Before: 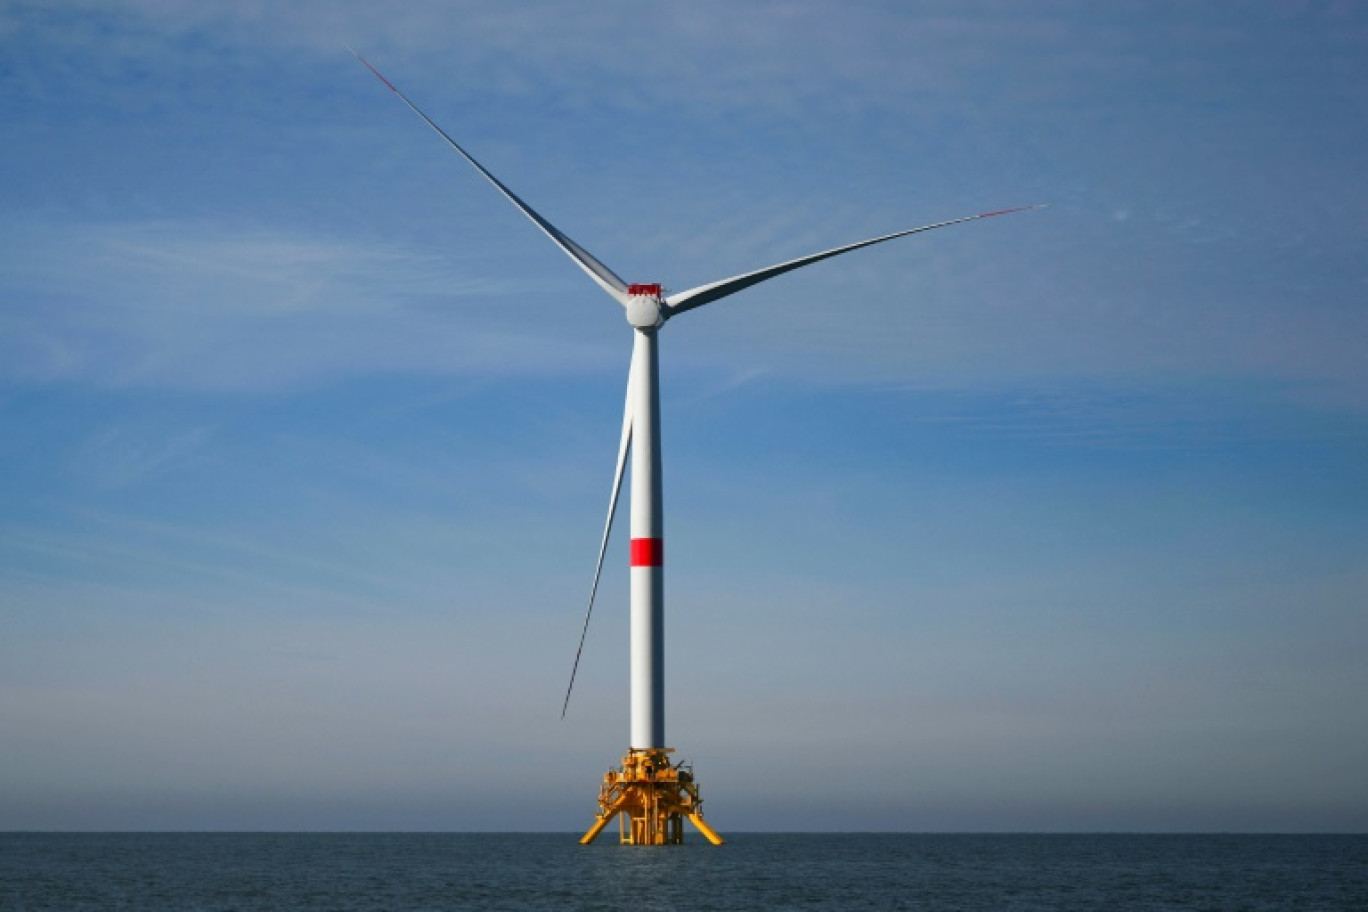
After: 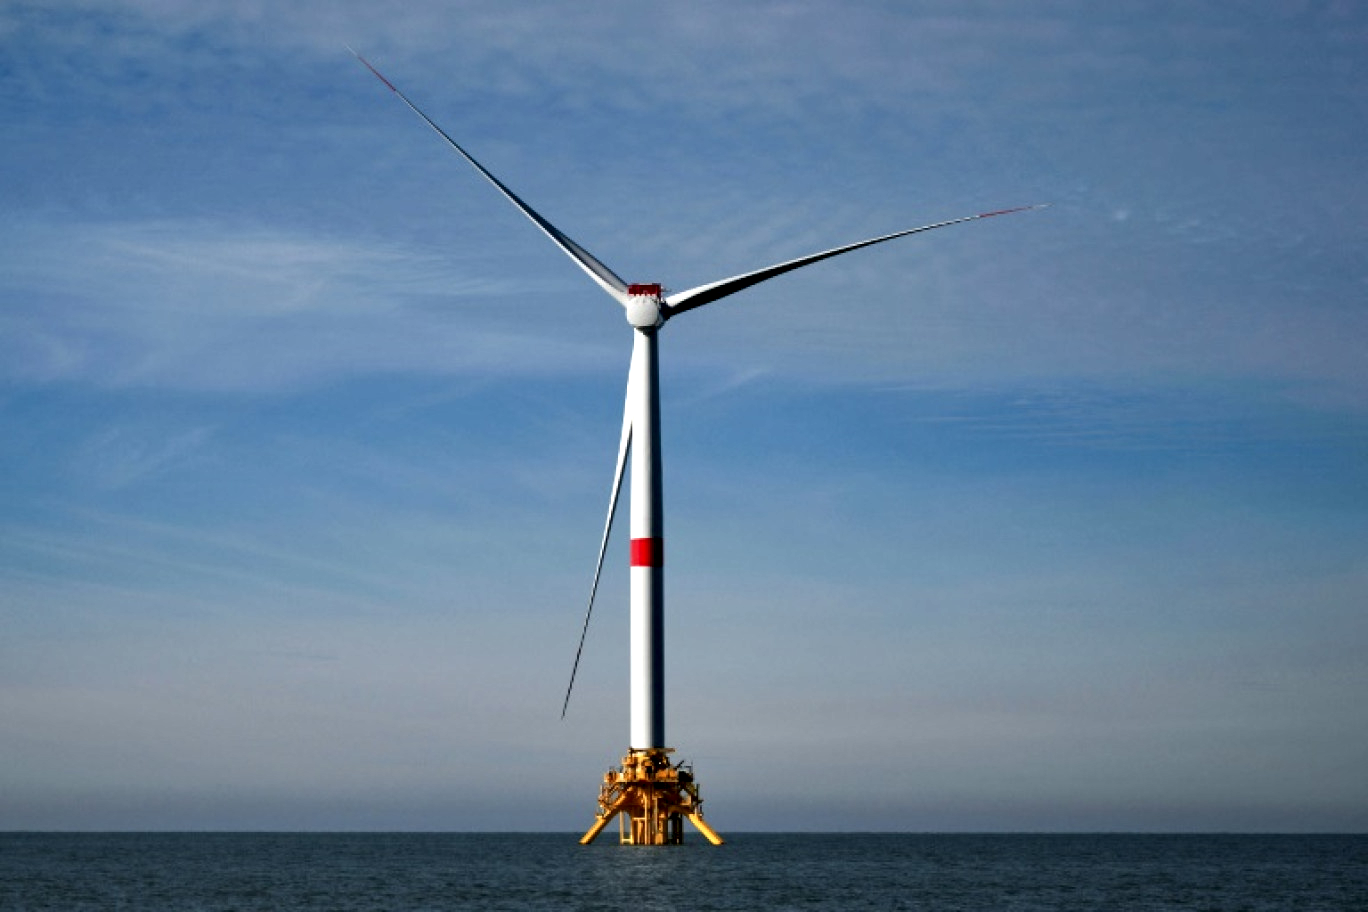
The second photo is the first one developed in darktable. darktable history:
contrast equalizer: octaves 7, y [[0.609, 0.611, 0.615, 0.613, 0.607, 0.603], [0.504, 0.498, 0.496, 0.499, 0.506, 0.516], [0 ×6], [0 ×6], [0 ×6]]
